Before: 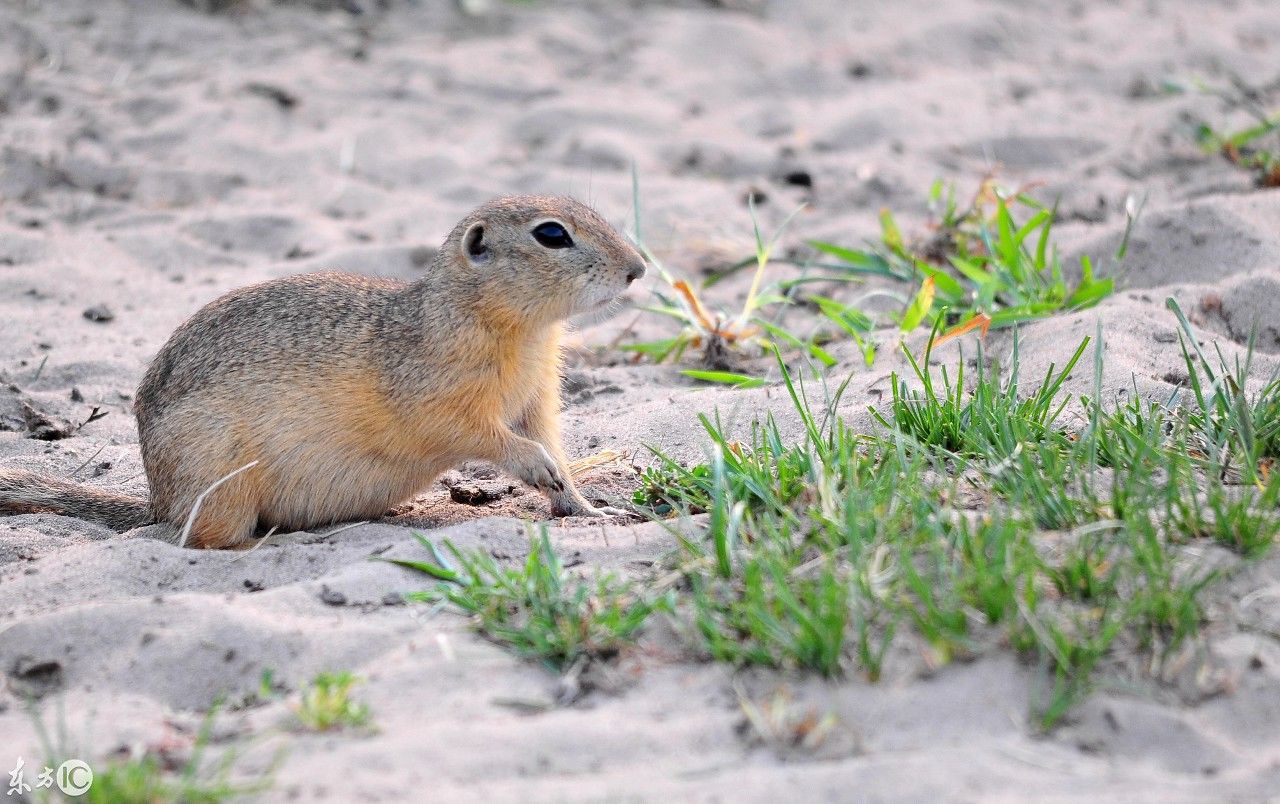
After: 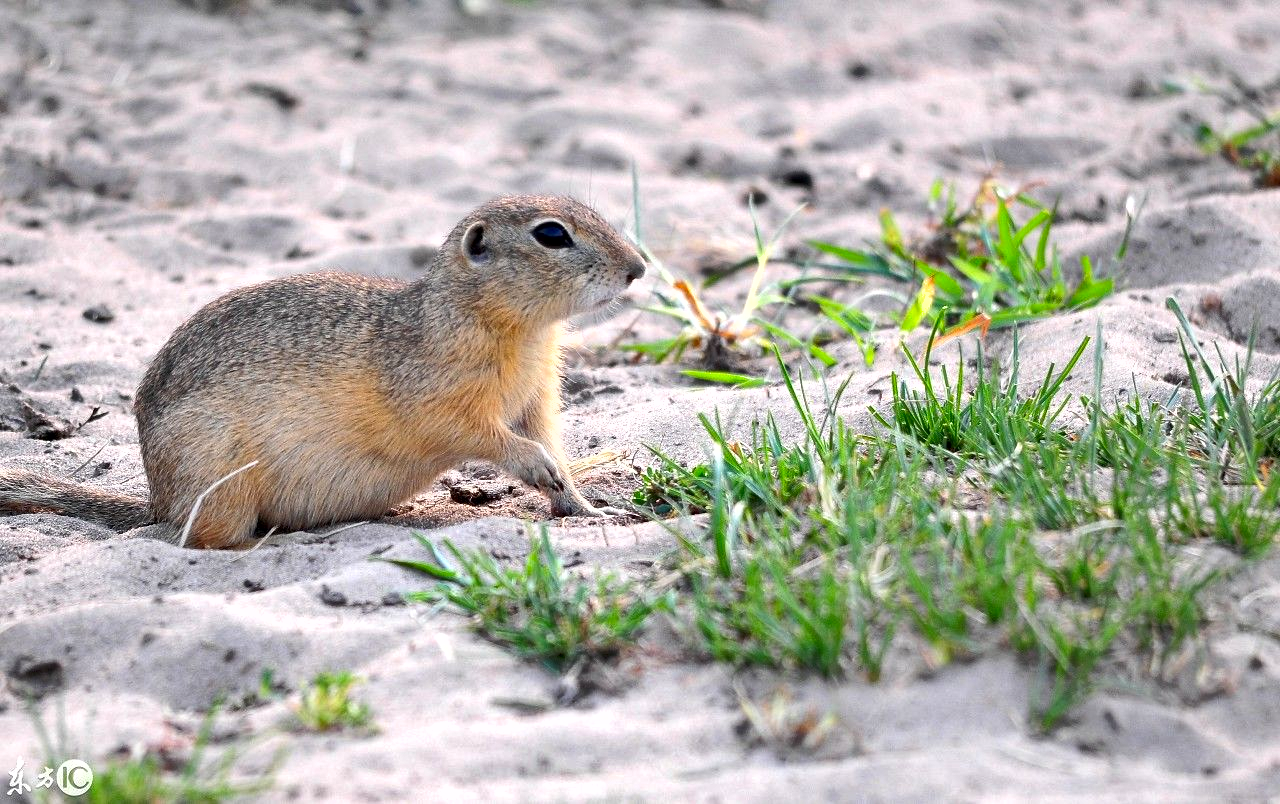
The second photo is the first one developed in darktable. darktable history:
exposure: black level correction 0.003, exposure 0.383 EV, compensate highlight preservation false
shadows and highlights: low approximation 0.01, soften with gaussian
